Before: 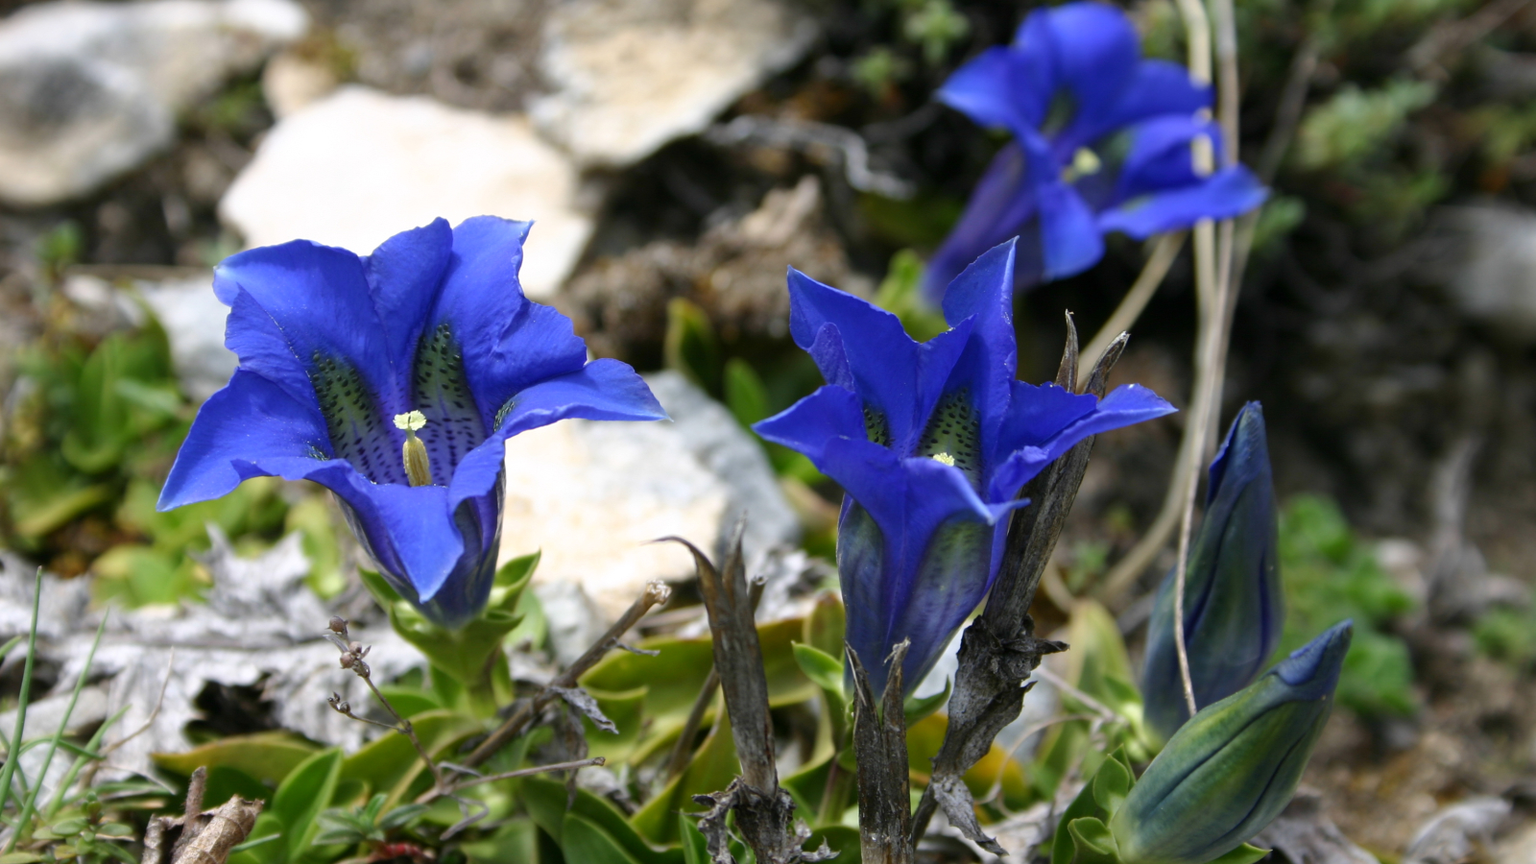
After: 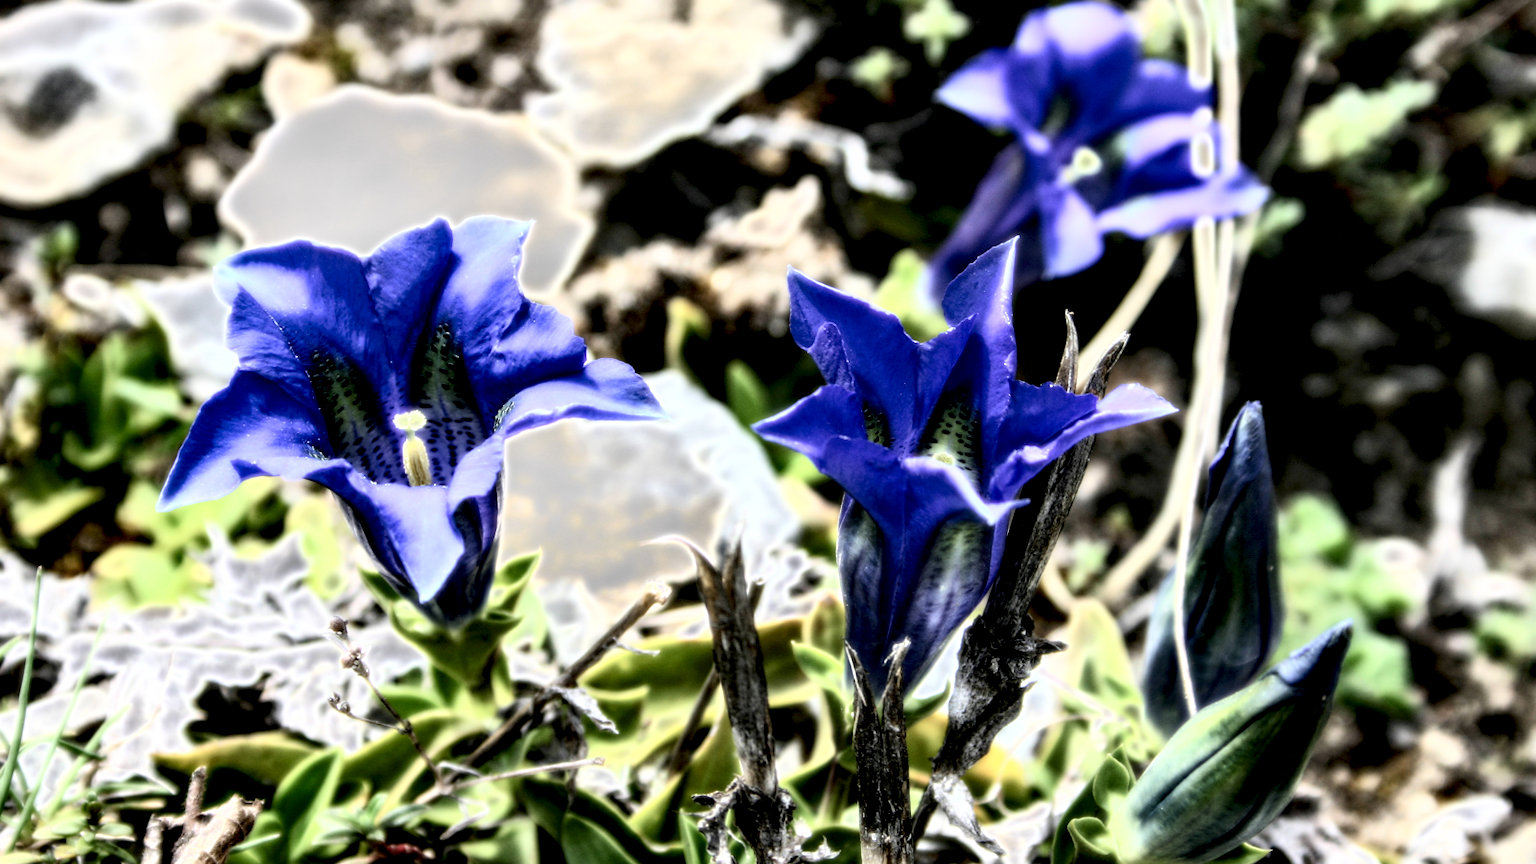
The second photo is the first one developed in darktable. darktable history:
local contrast: highlights 115%, shadows 42%, detail 293%
bloom: size 0%, threshold 54.82%, strength 8.31%
